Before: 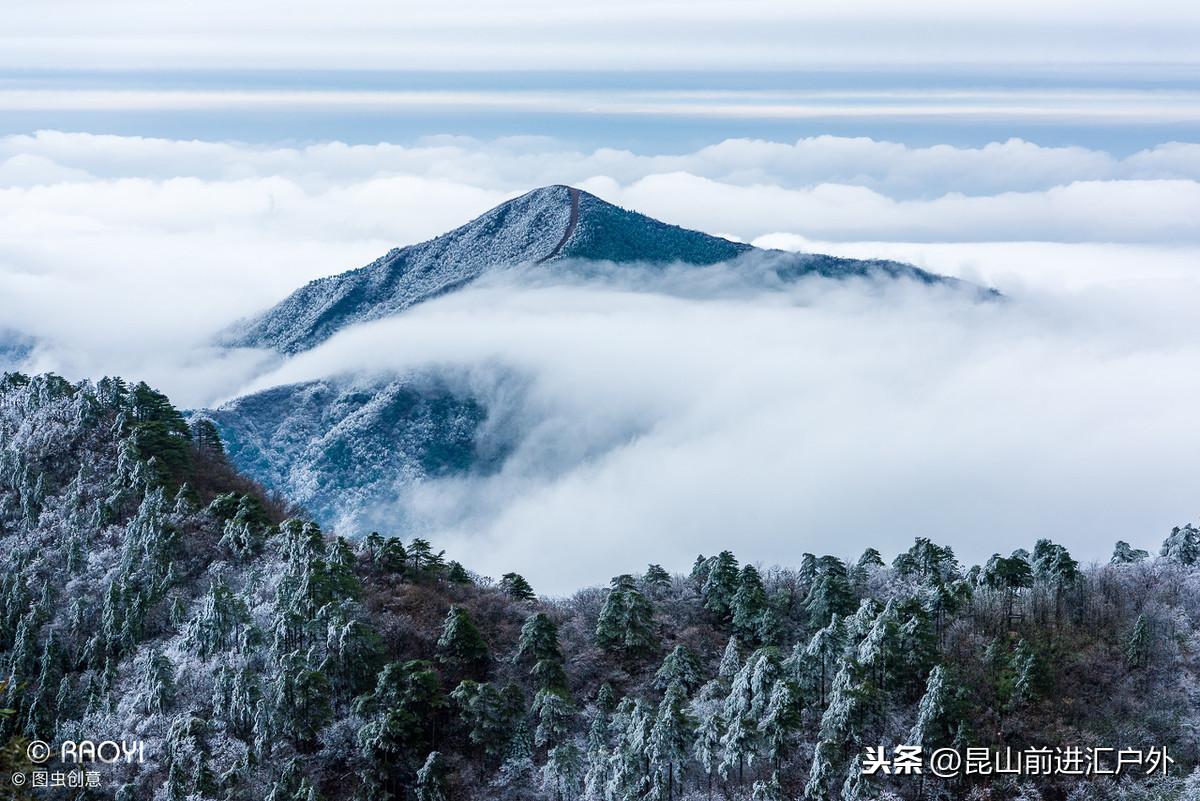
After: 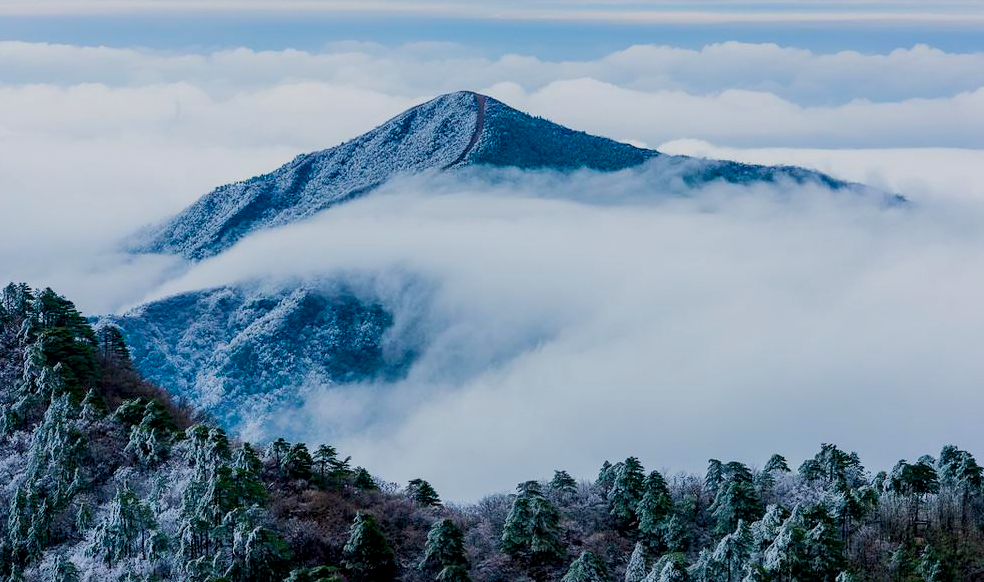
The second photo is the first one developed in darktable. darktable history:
crop: left 7.856%, top 11.836%, right 10.12%, bottom 15.387%
exposure: black level correction 0.009, exposure -0.637 EV, compensate highlight preservation false
color balance rgb: perceptual saturation grading › global saturation 25%, perceptual brilliance grading › mid-tones 10%, perceptual brilliance grading › shadows 15%, global vibrance 20%
